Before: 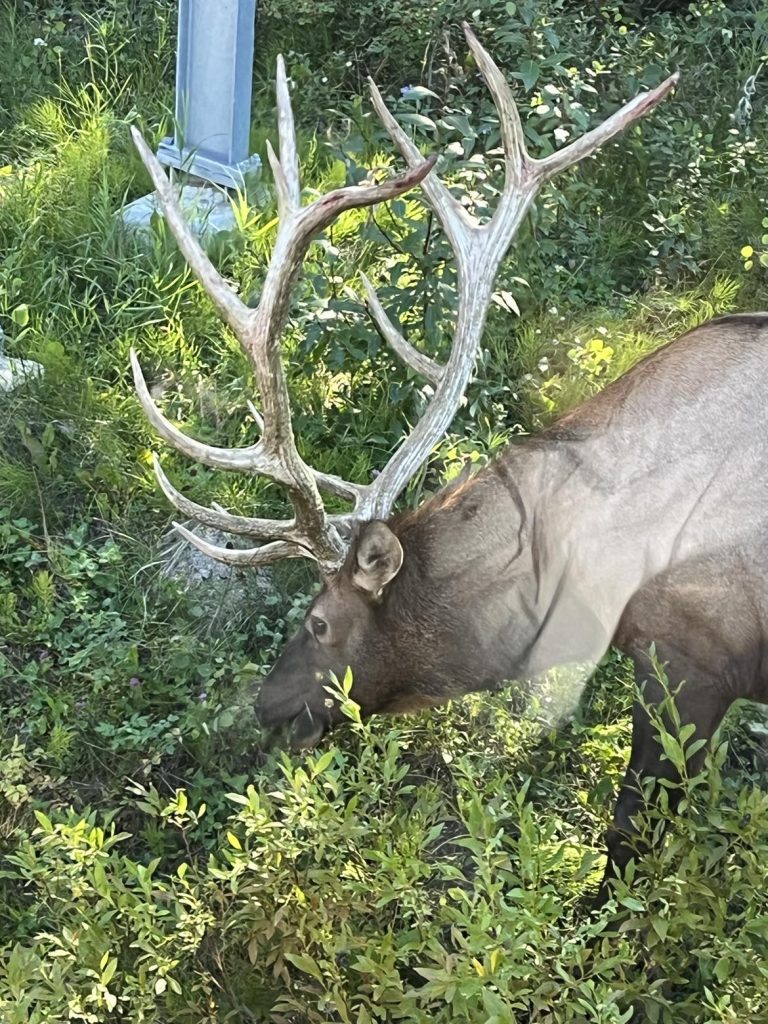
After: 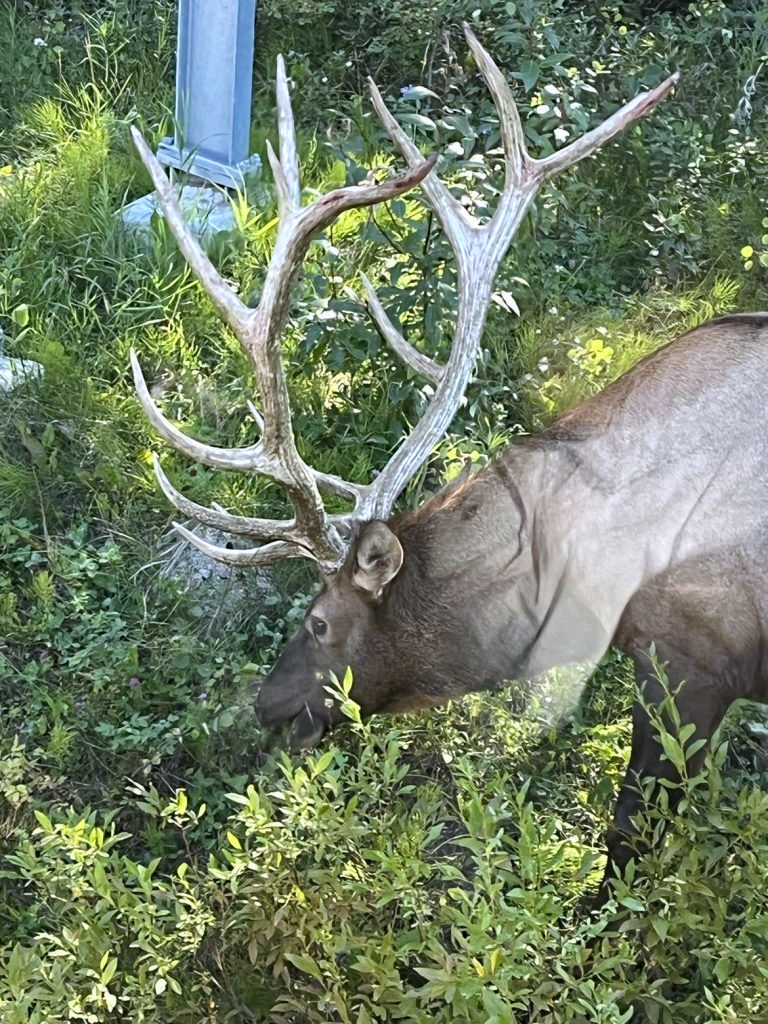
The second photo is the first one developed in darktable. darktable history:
white balance: red 0.984, blue 1.059
haze removal: compatibility mode true, adaptive false
